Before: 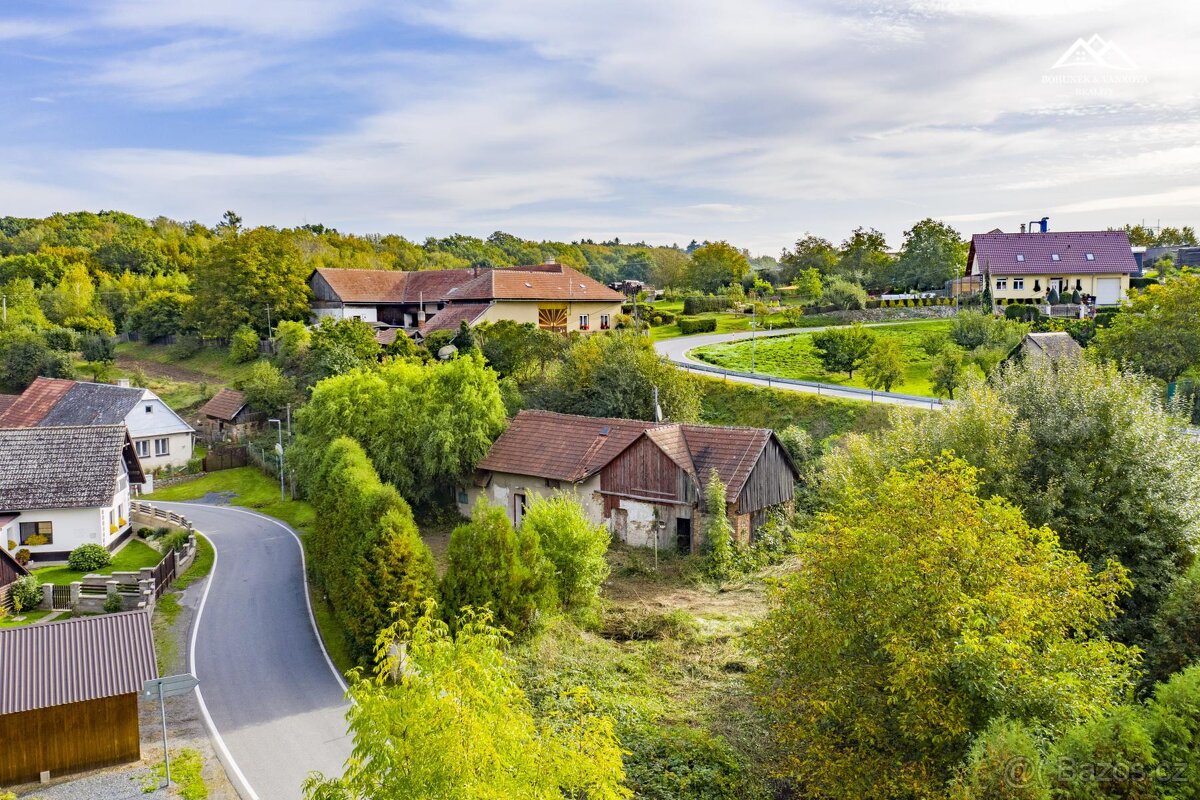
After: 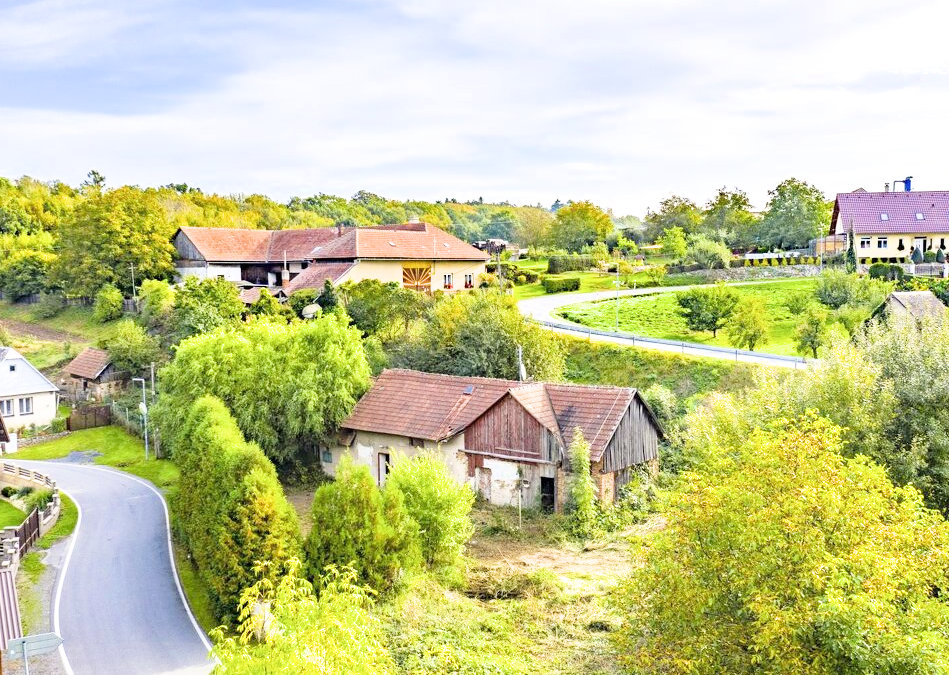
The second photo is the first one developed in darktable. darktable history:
filmic rgb: middle gray luminance 18.27%, black relative exposure -11.26 EV, white relative exposure 3.74 EV, target black luminance 0%, hardness 5.85, latitude 57.84%, contrast 0.964, shadows ↔ highlights balance 49.45%
crop: left 11.334%, top 5.241%, right 9.576%, bottom 10.336%
exposure: black level correction 0, exposure 1.627 EV, compensate highlight preservation false
